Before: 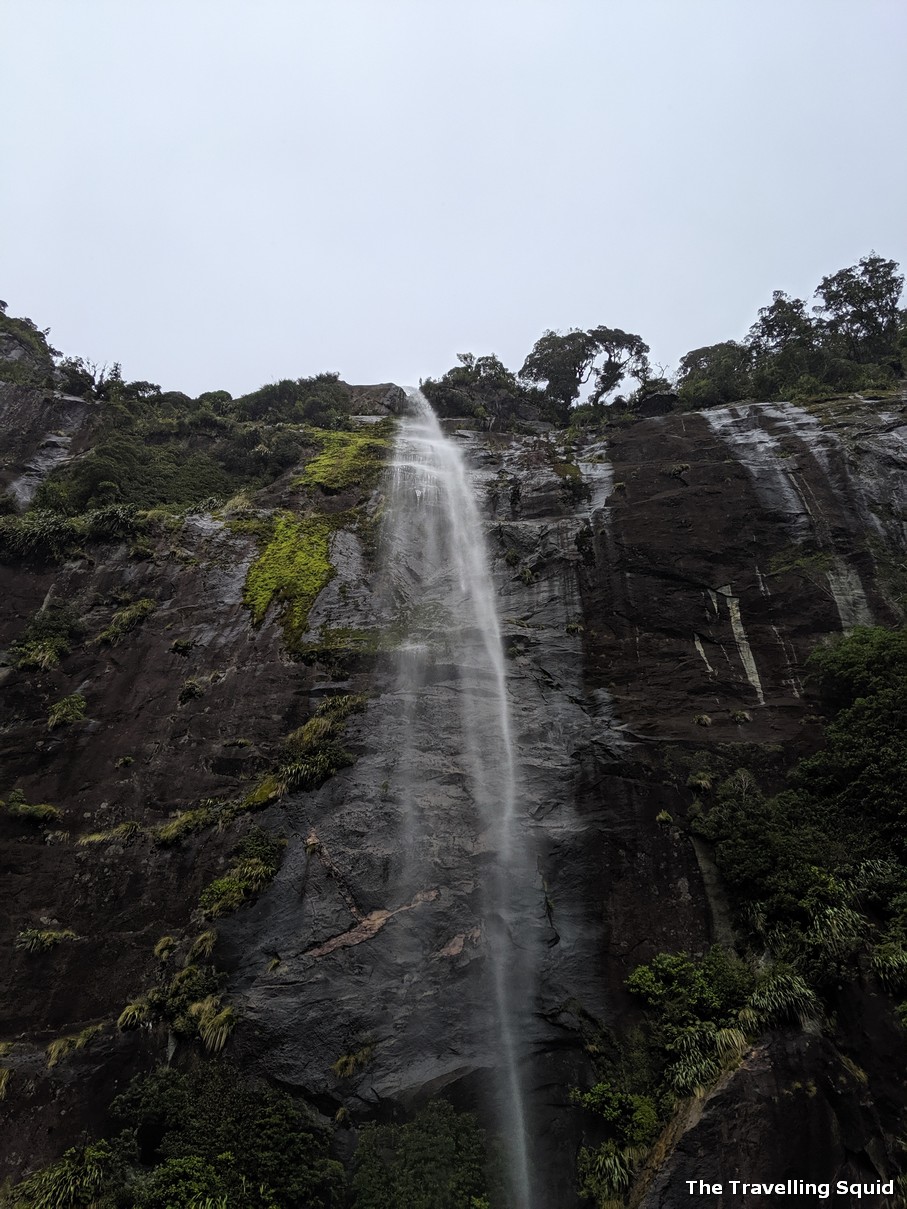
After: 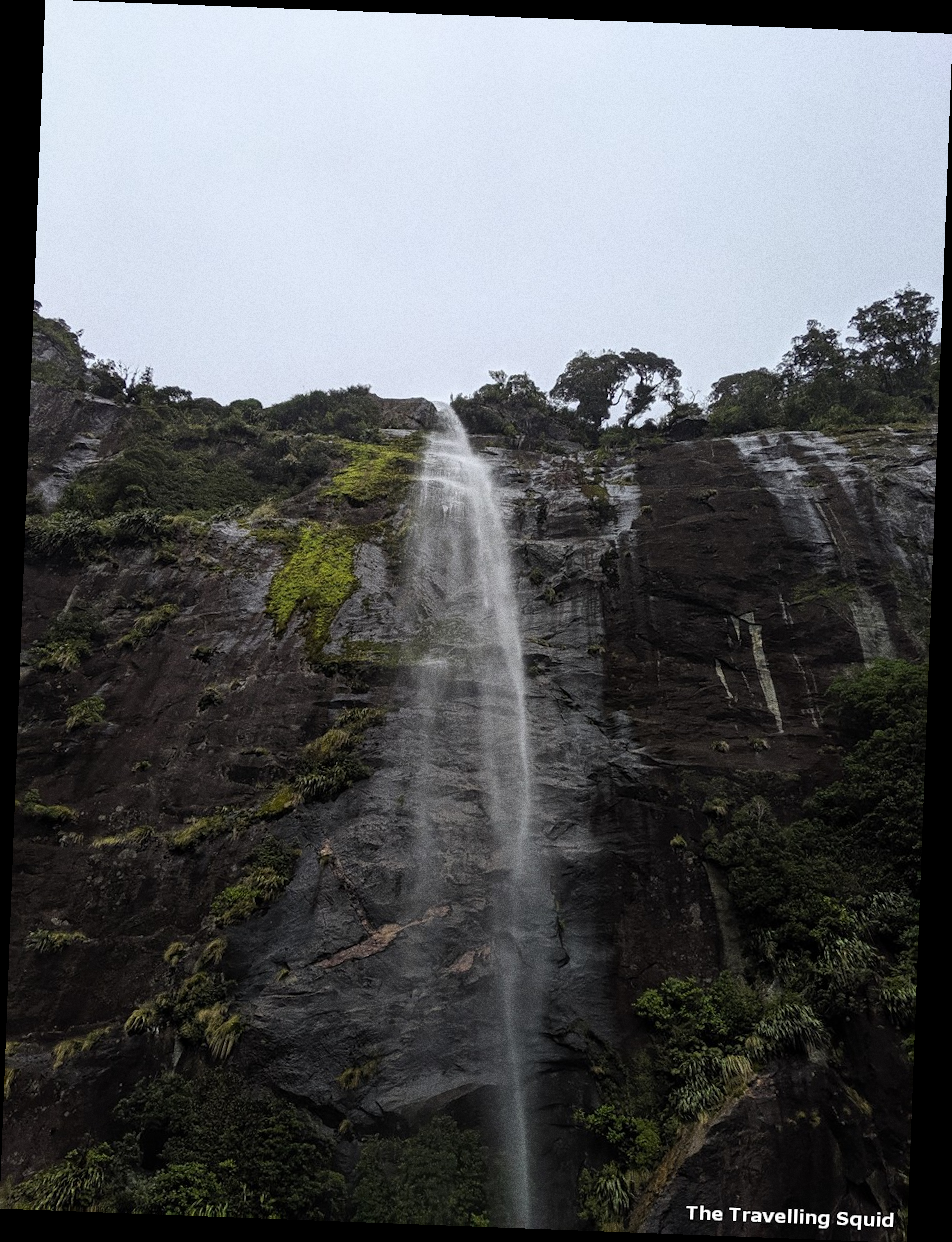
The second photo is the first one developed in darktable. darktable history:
tone equalizer: on, module defaults
grain: coarseness 0.09 ISO, strength 40%
rotate and perspective: rotation 2.17°, automatic cropping off
